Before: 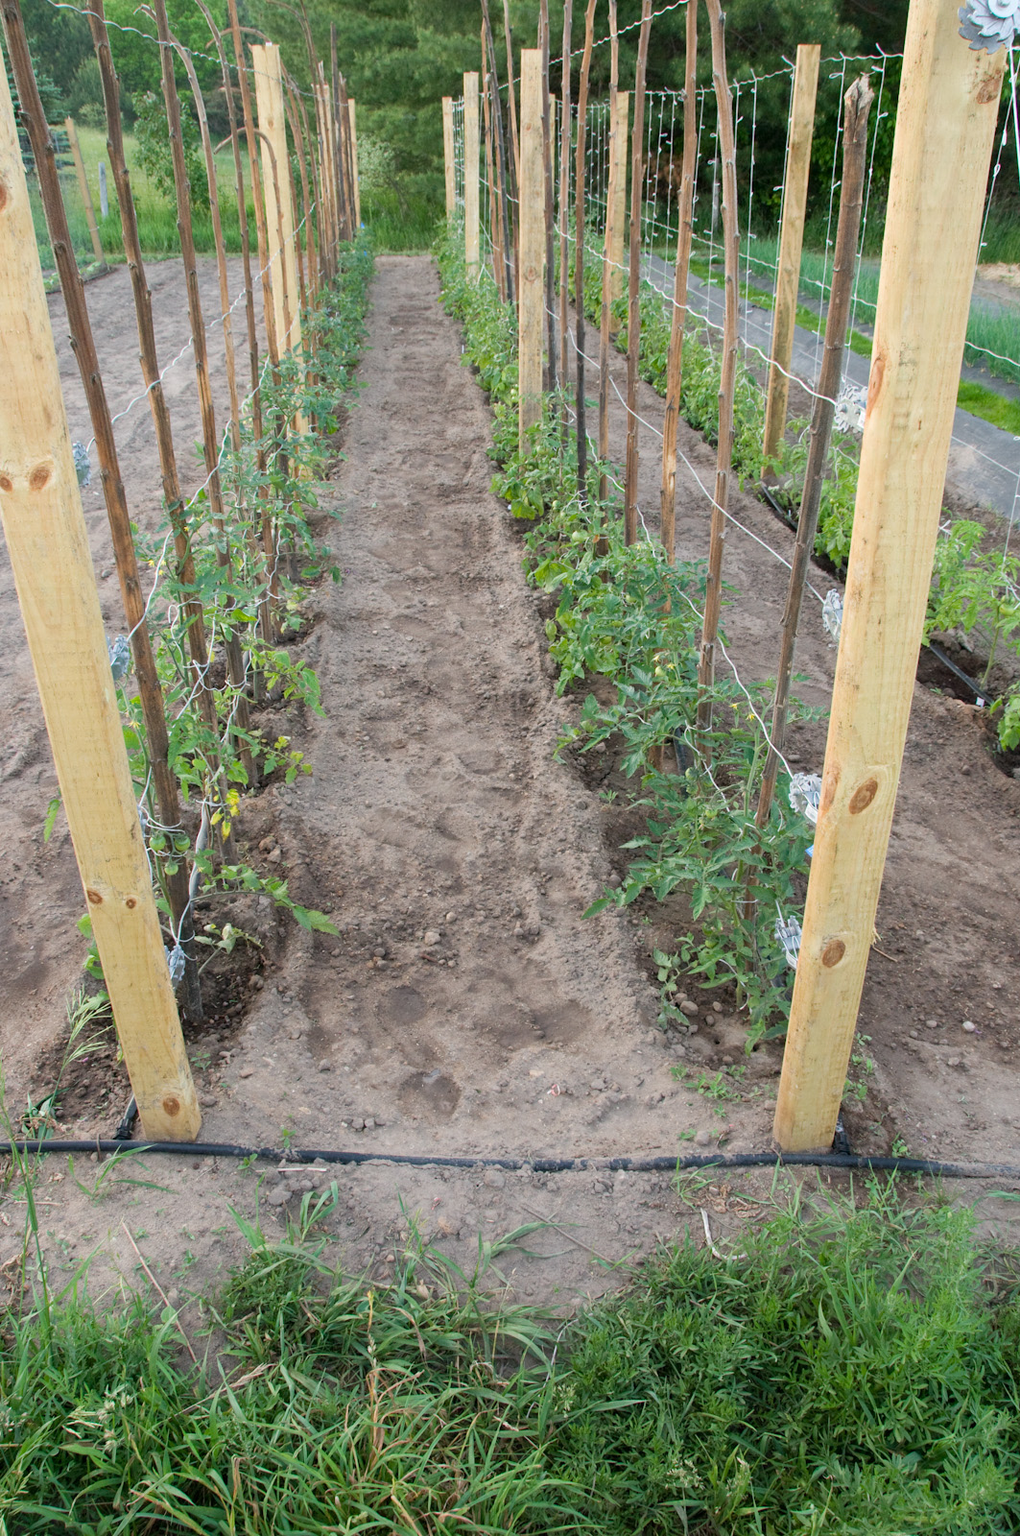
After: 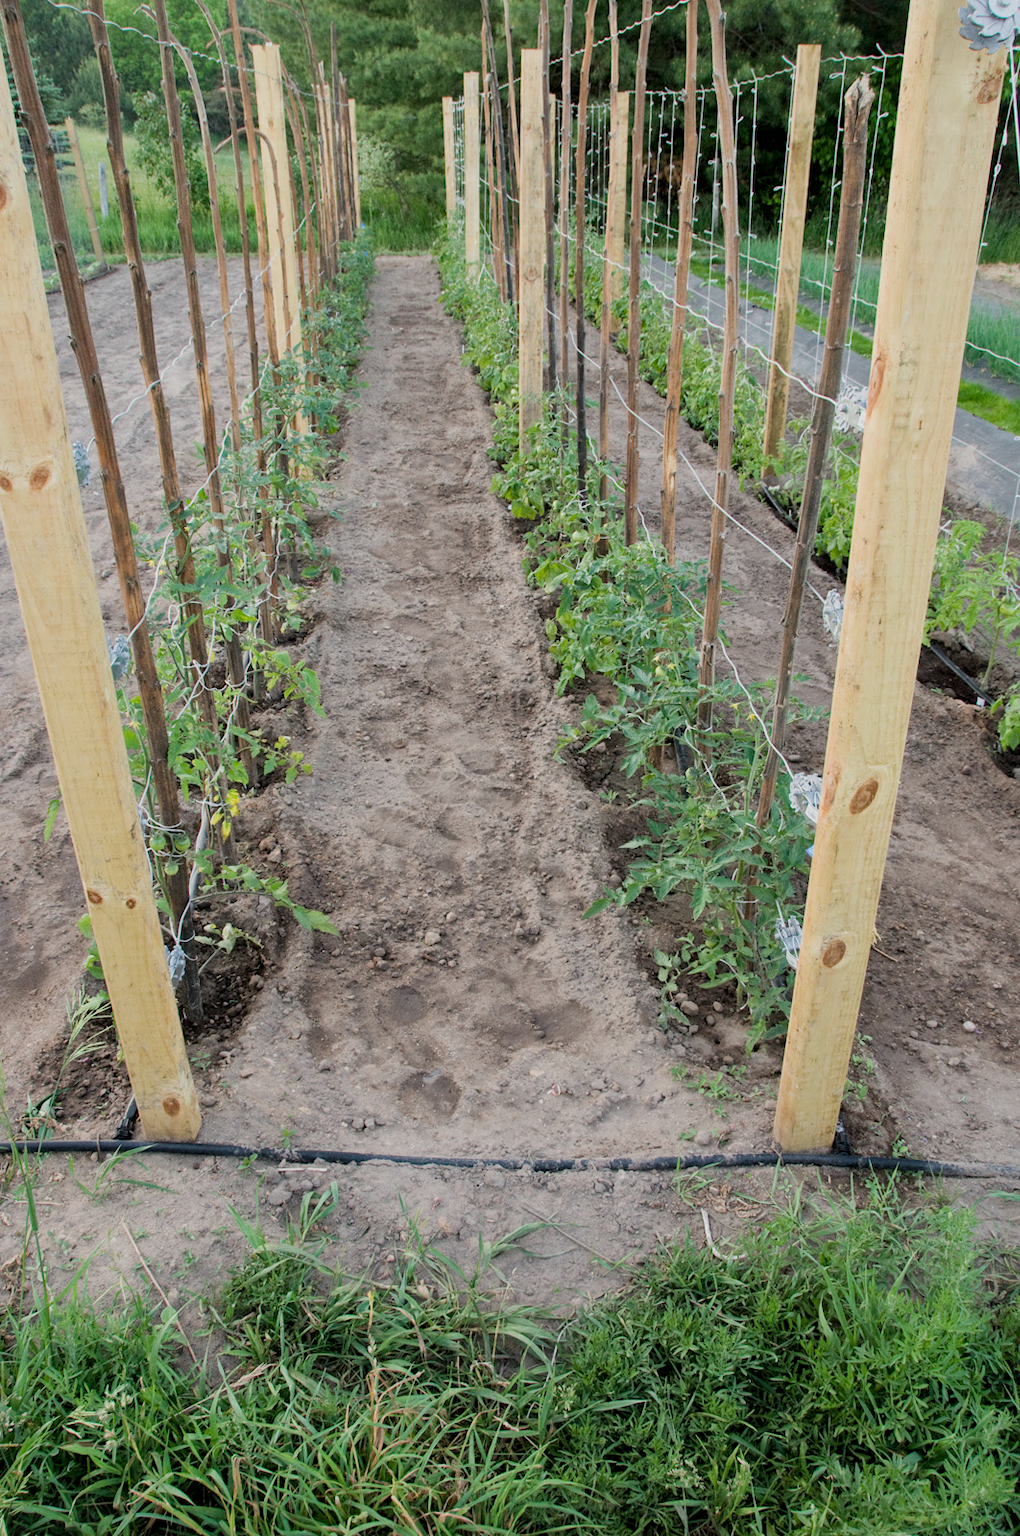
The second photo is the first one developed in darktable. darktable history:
filmic rgb: black relative exposure -8.01 EV, white relative exposure 4.01 EV, threshold 3.05 EV, hardness 4.11, enable highlight reconstruction true
local contrast: mode bilateral grid, contrast 25, coarseness 49, detail 123%, midtone range 0.2
